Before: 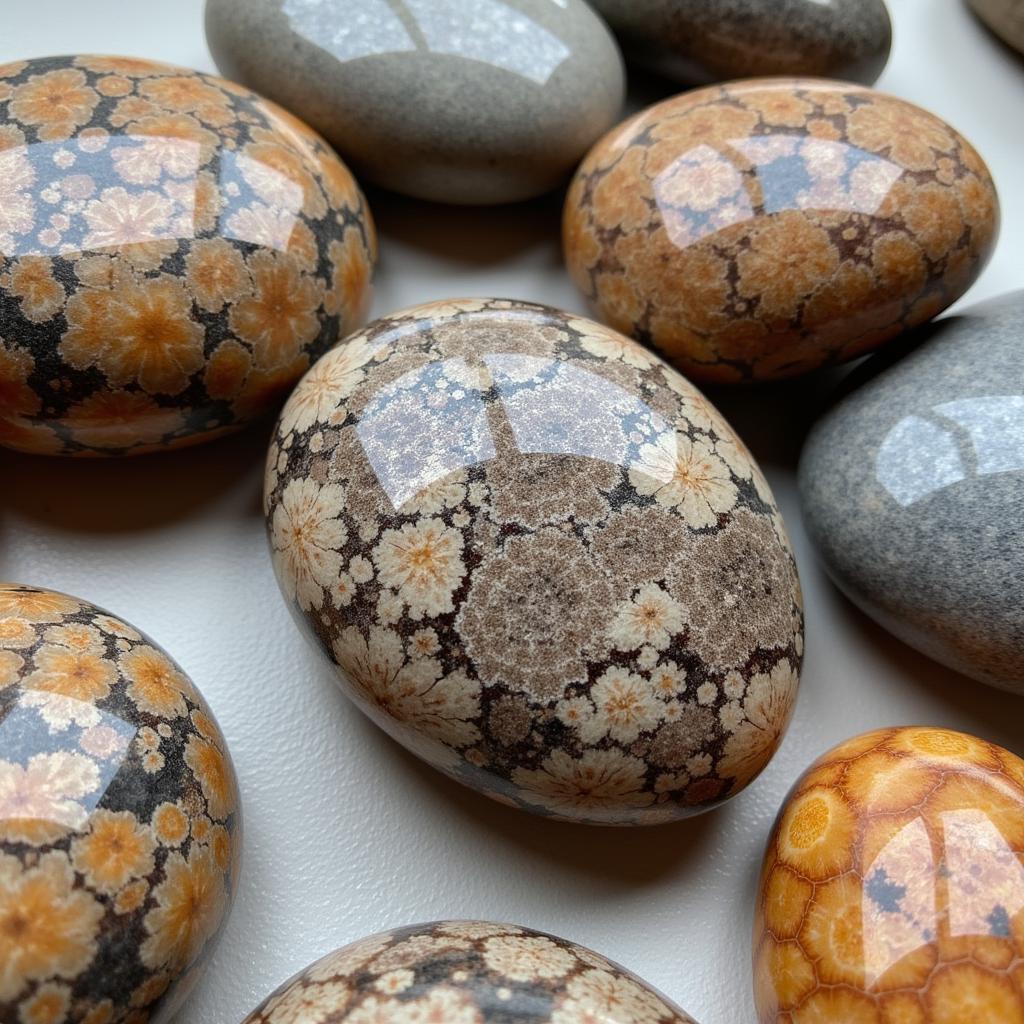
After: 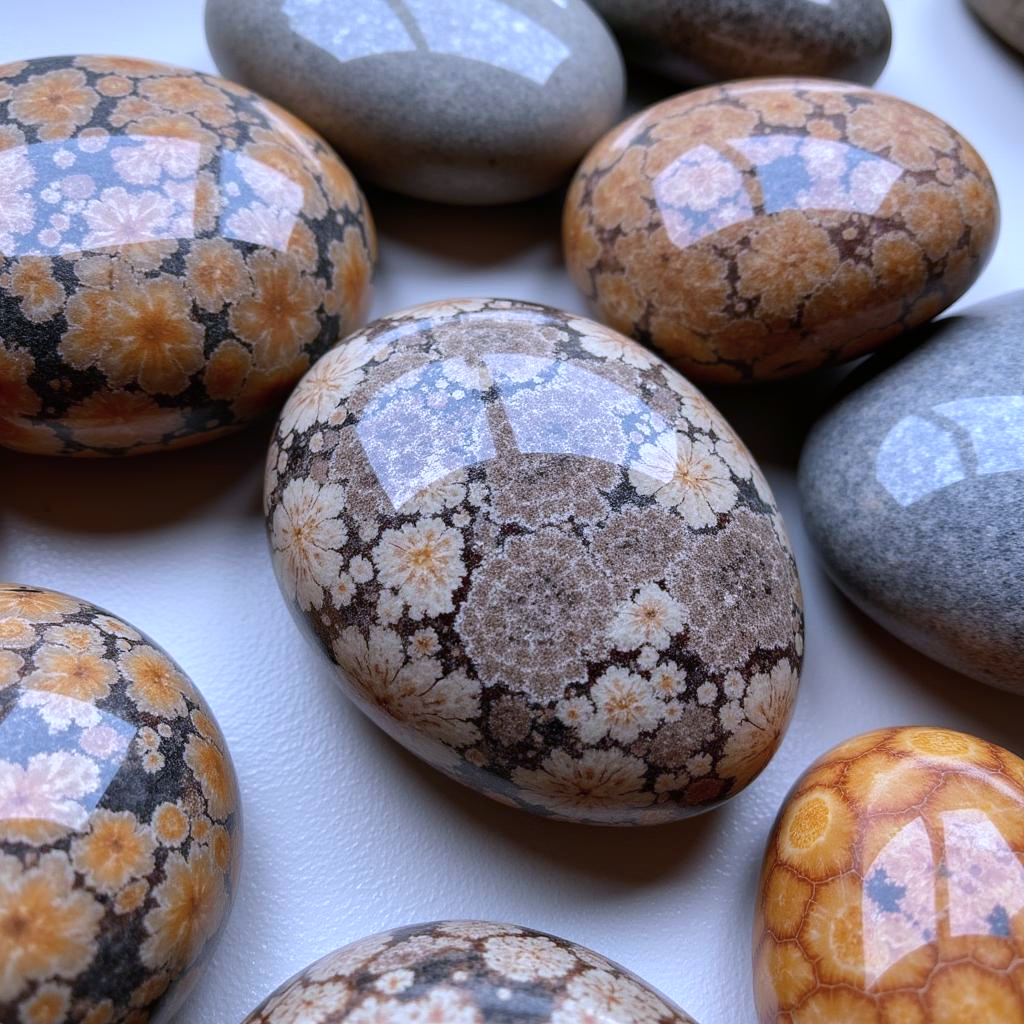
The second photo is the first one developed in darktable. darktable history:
color calibration: illuminant as shot in camera, x 0.379, y 0.396, temperature 4129.21 K
